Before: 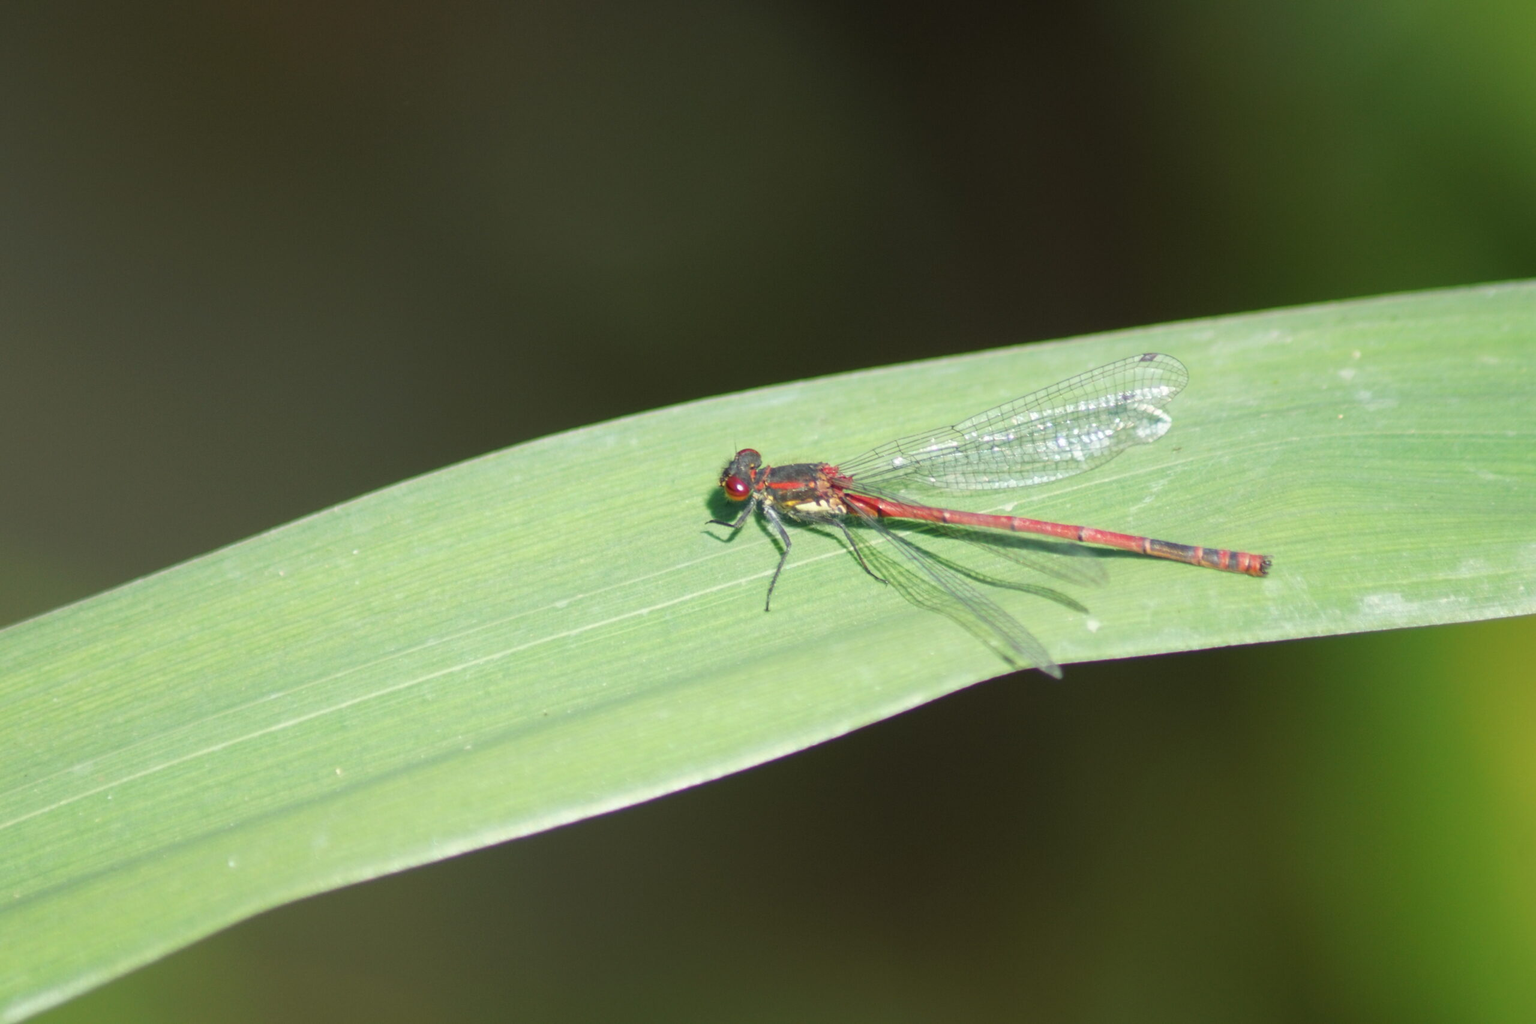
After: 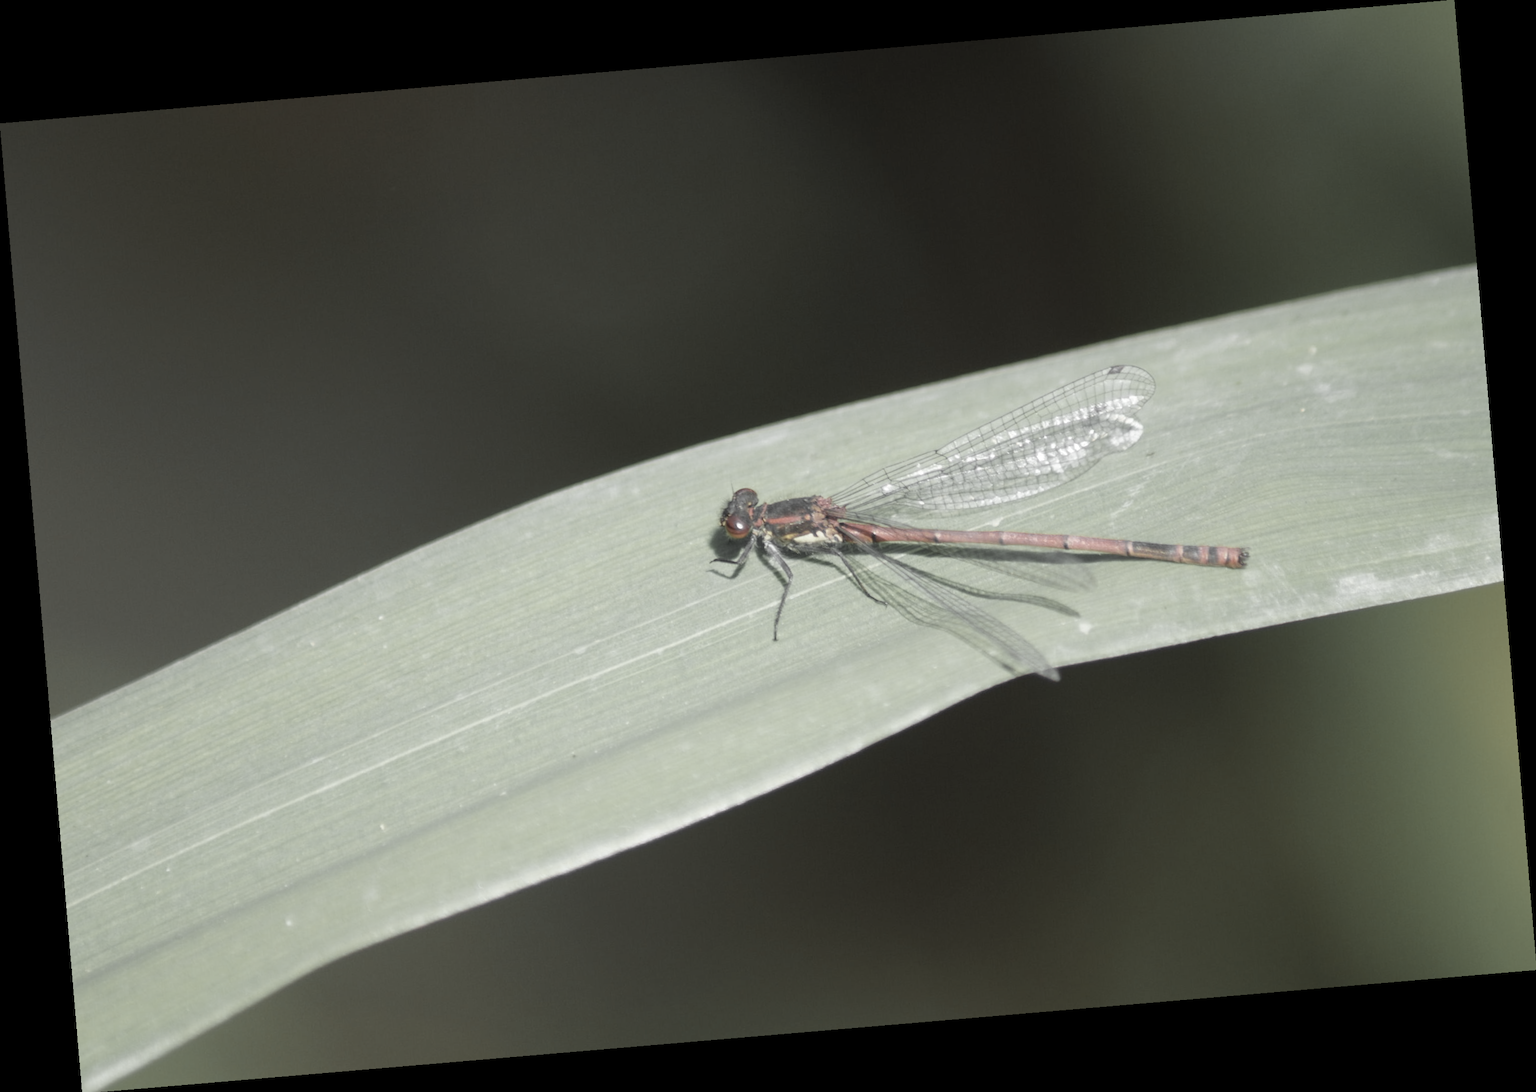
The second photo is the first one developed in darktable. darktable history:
color zones: curves: ch0 [(0, 0.613) (0.01, 0.613) (0.245, 0.448) (0.498, 0.529) (0.642, 0.665) (0.879, 0.777) (0.99, 0.613)]; ch1 [(0, 0.035) (0.121, 0.189) (0.259, 0.197) (0.415, 0.061) (0.589, 0.022) (0.732, 0.022) (0.857, 0.026) (0.991, 0.053)]
rotate and perspective: rotation -4.86°, automatic cropping off
